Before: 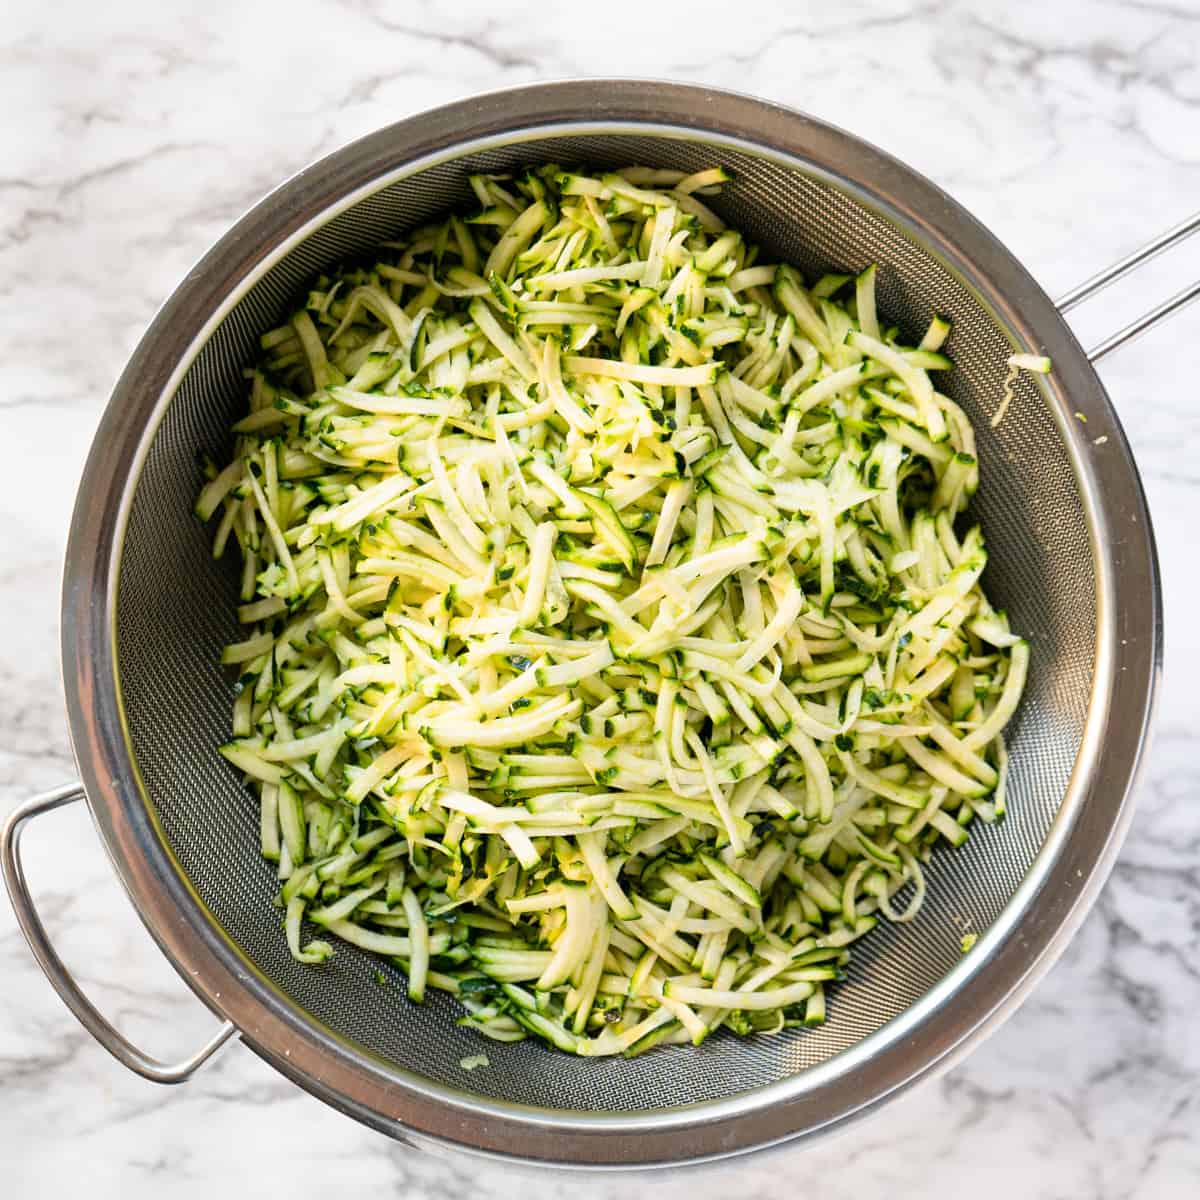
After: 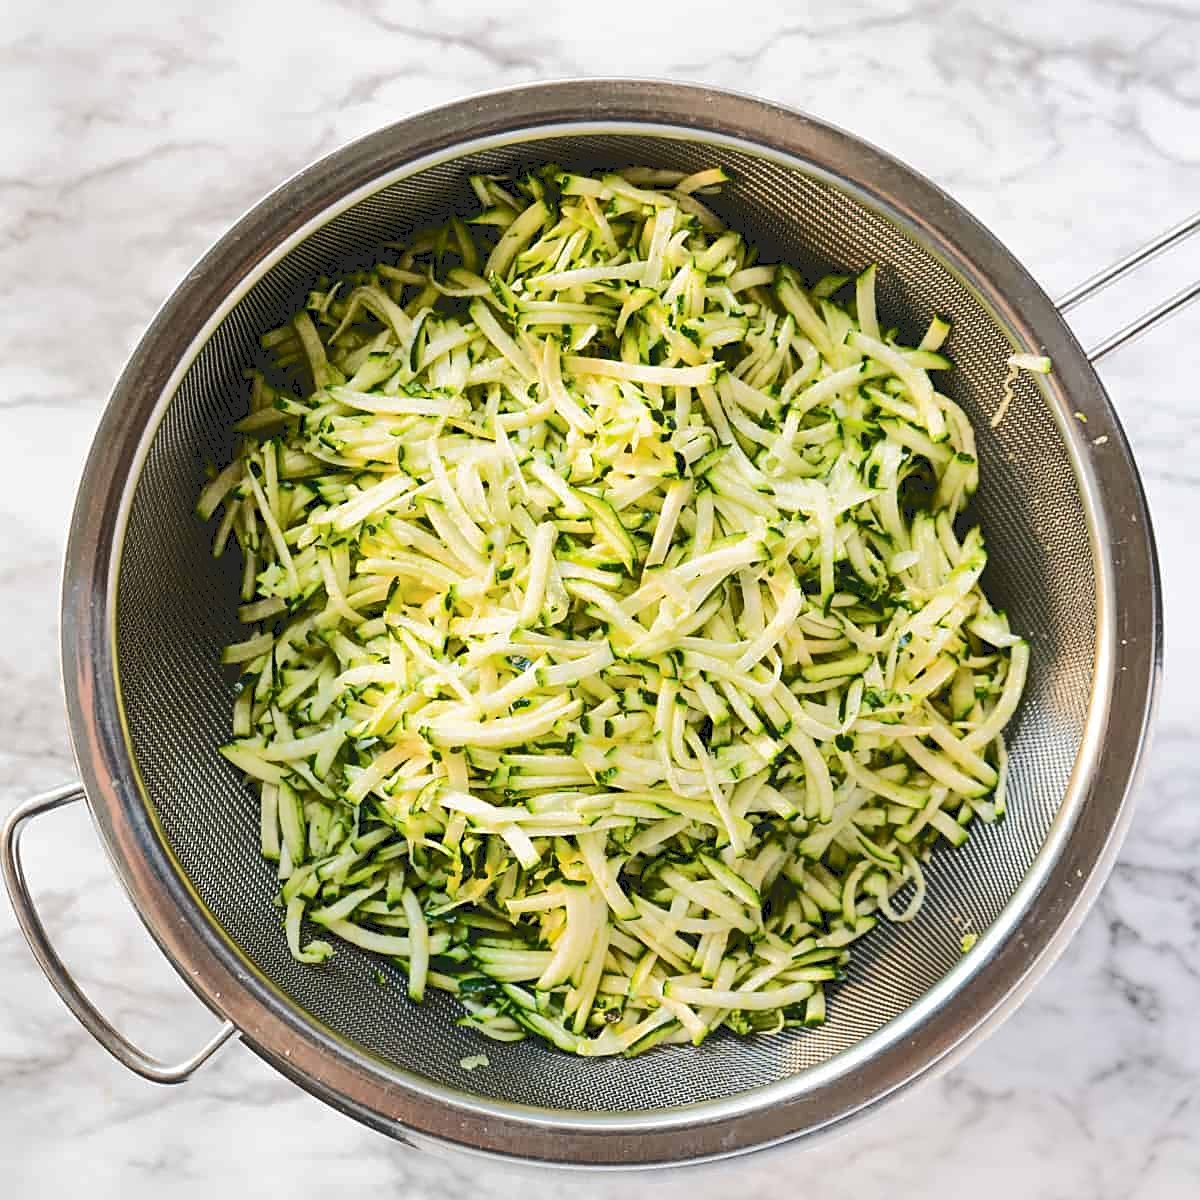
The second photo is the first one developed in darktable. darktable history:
tone equalizer: edges refinement/feathering 500, mask exposure compensation -1.57 EV, preserve details no
tone curve: curves: ch0 [(0, 0) (0.003, 0.15) (0.011, 0.151) (0.025, 0.15) (0.044, 0.15) (0.069, 0.151) (0.1, 0.153) (0.136, 0.16) (0.177, 0.183) (0.224, 0.21) (0.277, 0.253) (0.335, 0.309) (0.399, 0.389) (0.468, 0.479) (0.543, 0.58) (0.623, 0.677) (0.709, 0.747) (0.801, 0.808) (0.898, 0.87) (1, 1)], color space Lab, independent channels, preserve colors none
sharpen: on, module defaults
